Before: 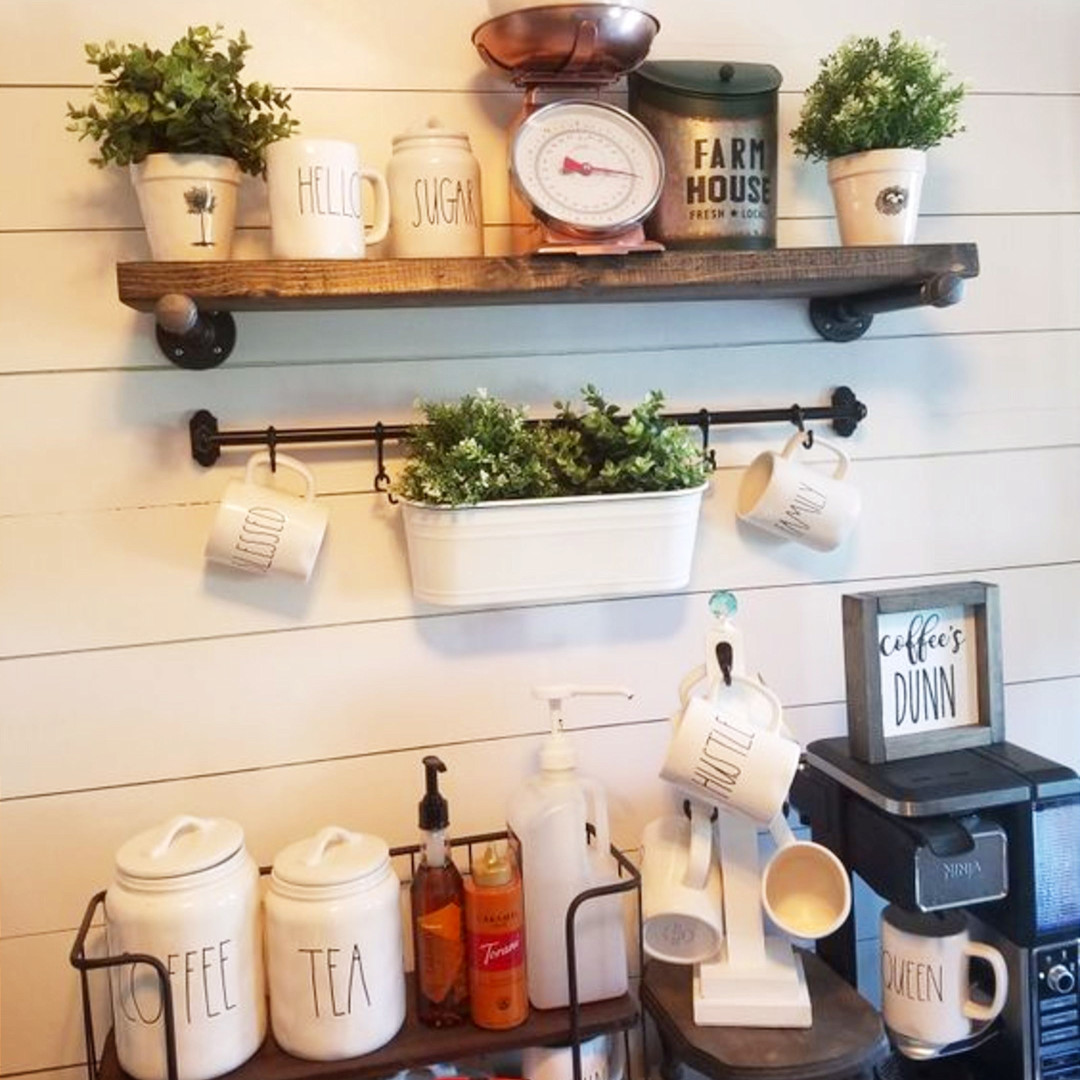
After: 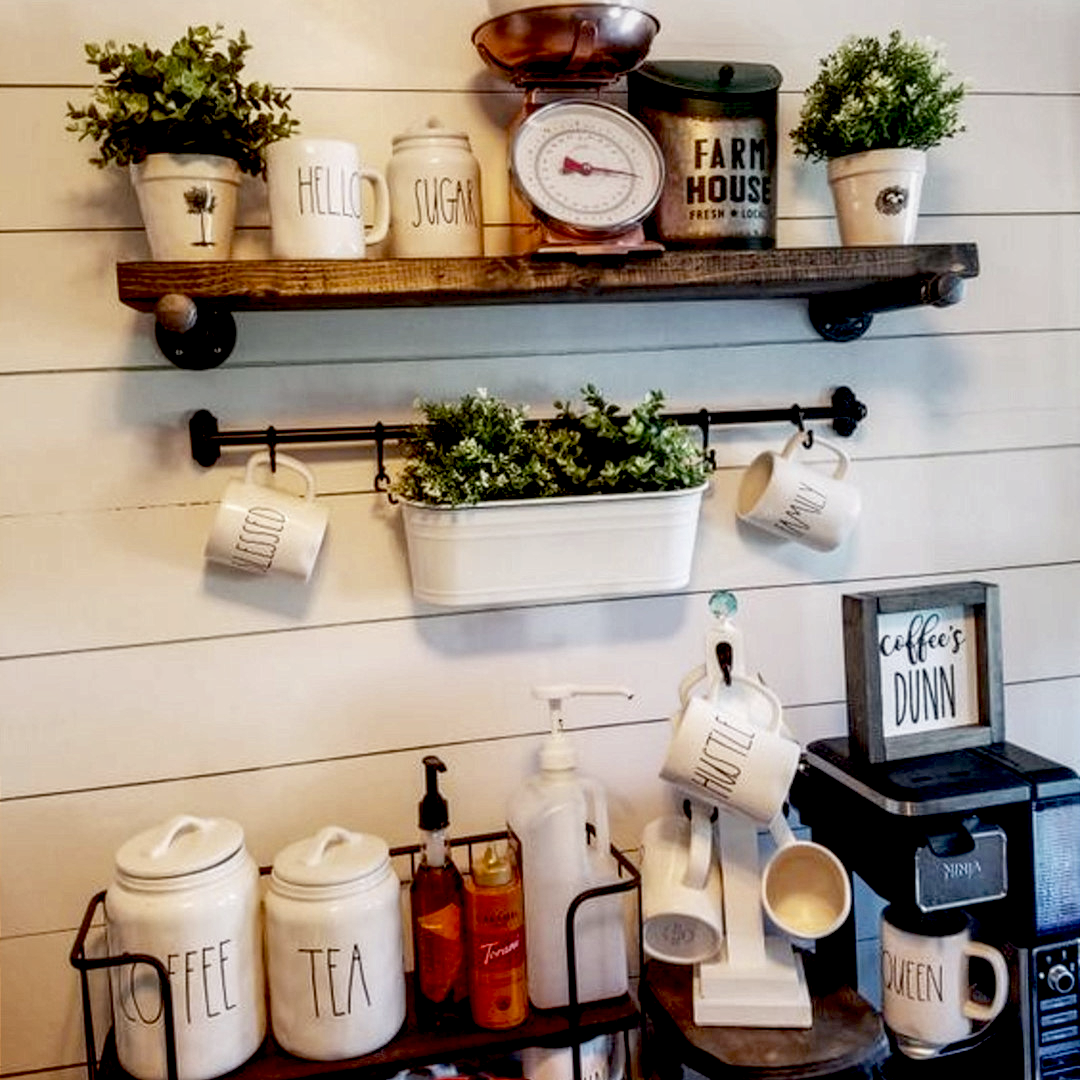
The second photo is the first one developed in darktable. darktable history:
color correction: highlights b* 0.065, saturation 0.858
local contrast: detail 160%
exposure: black level correction 0.045, exposure -0.232 EV, compensate exposure bias true, compensate highlight preservation false
